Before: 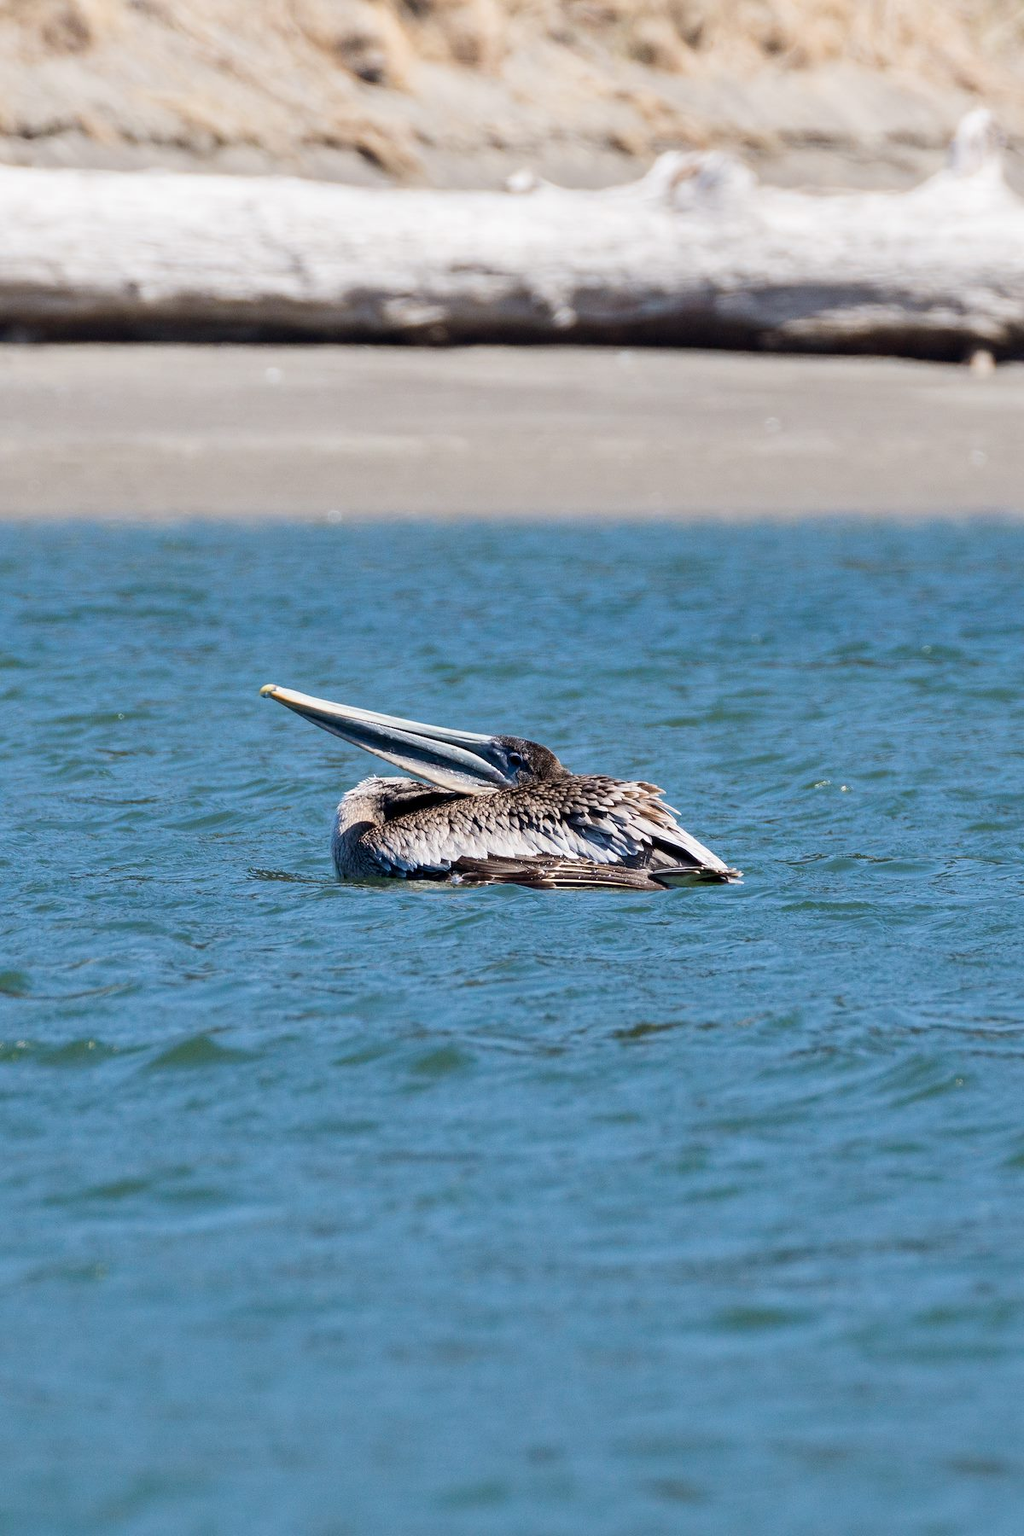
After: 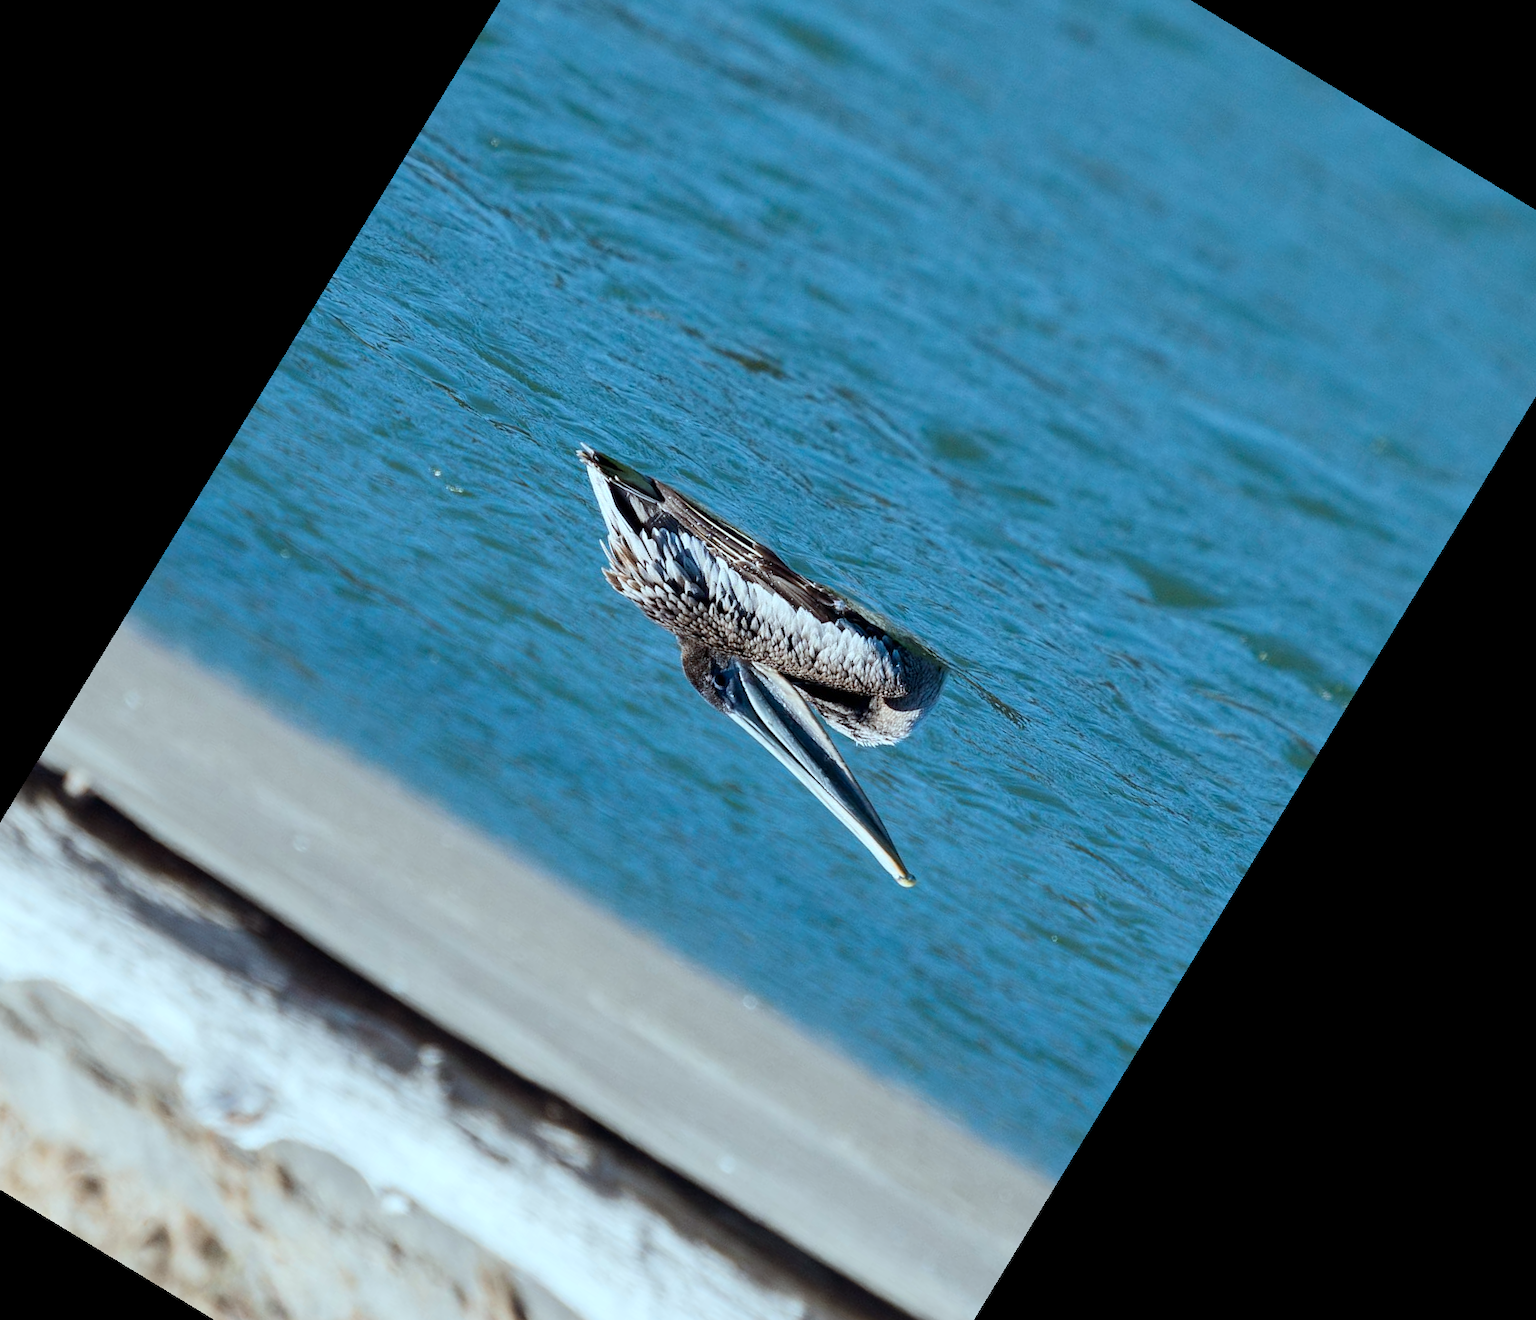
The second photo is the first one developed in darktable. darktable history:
tone equalizer: -8 EV 0.06 EV, smoothing diameter 25%, edges refinement/feathering 10, preserve details guided filter
base curve: curves: ch0 [(0, 0) (0.303, 0.277) (1, 1)]
color correction: highlights a* -10.04, highlights b* -10.37
crop and rotate: angle 148.68°, left 9.111%, top 15.603%, right 4.588%, bottom 17.041%
